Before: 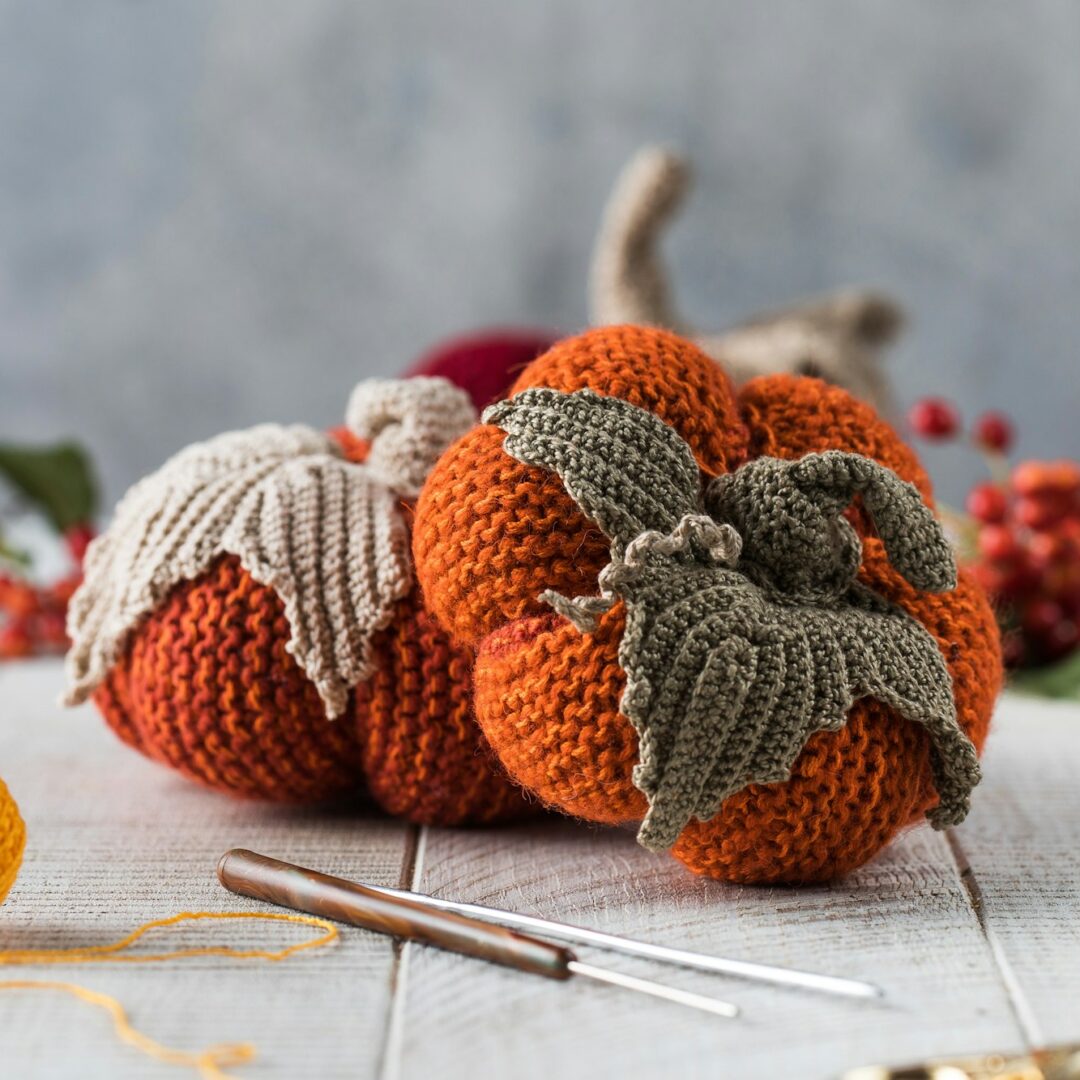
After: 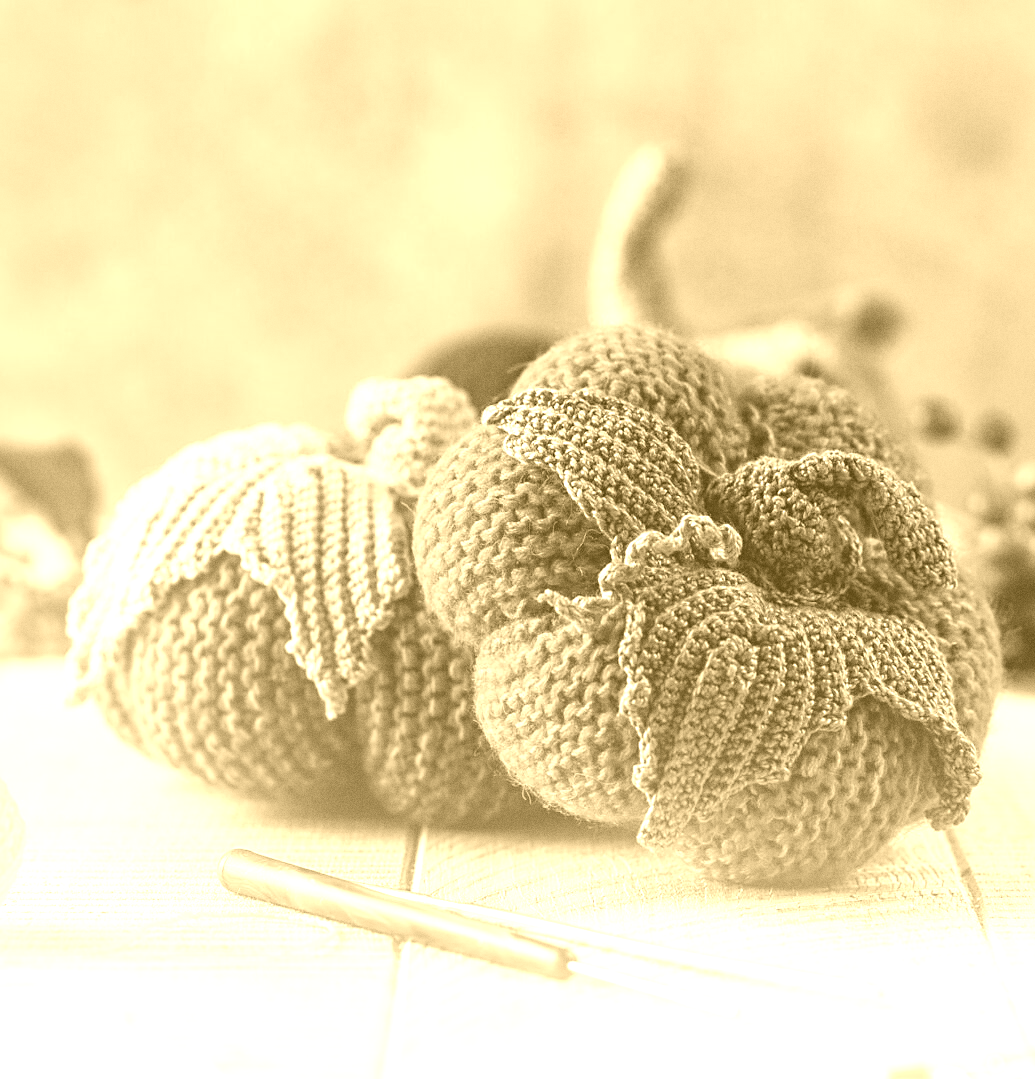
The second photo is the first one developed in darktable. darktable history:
crop: right 4.126%, bottom 0.031%
bloom: size 38%, threshold 95%, strength 30%
sharpen: on, module defaults
grain: coarseness 0.09 ISO
colorize: hue 36°, source mix 100%
